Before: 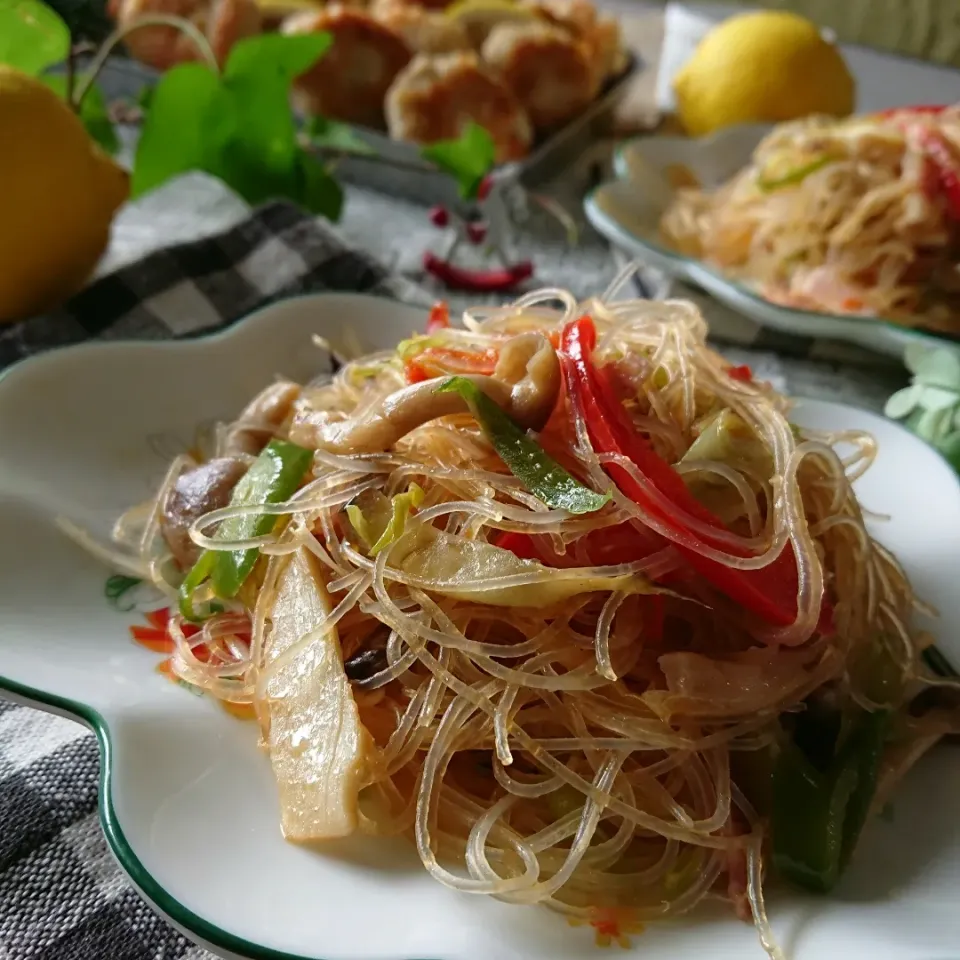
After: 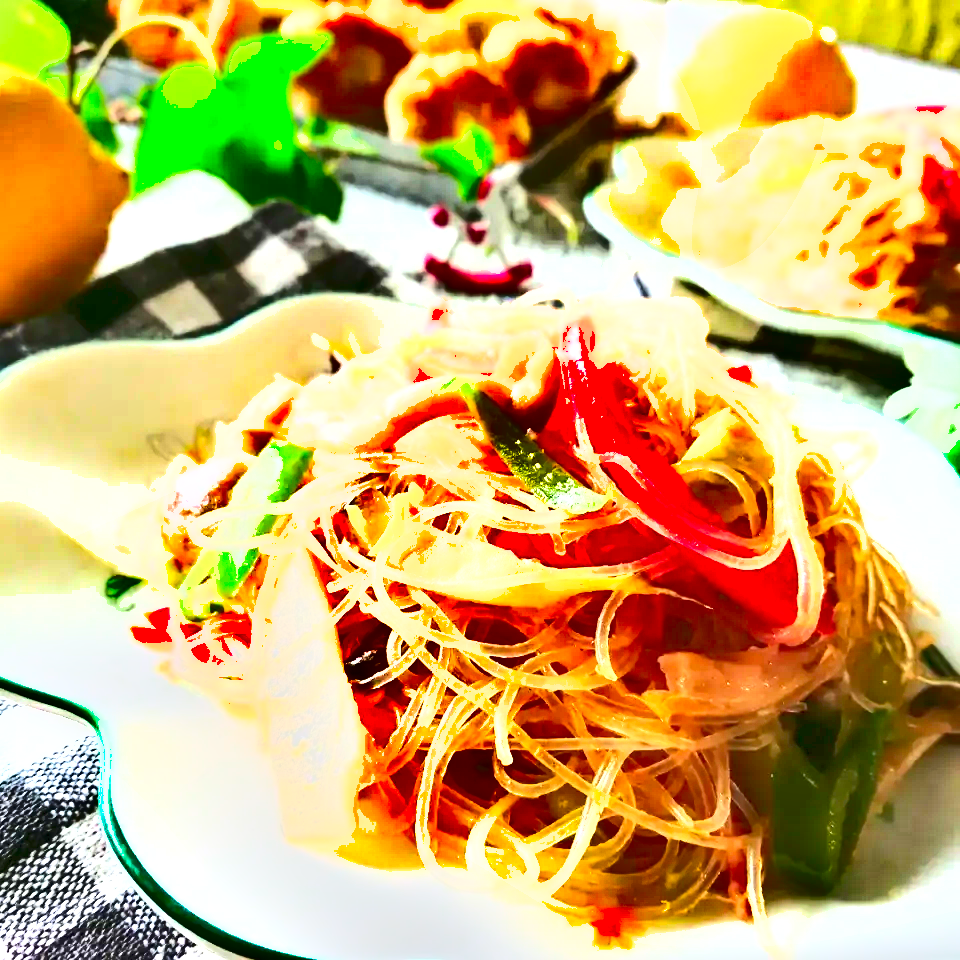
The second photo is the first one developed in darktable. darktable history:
contrast brightness saturation: contrast 0.238, brightness 0.24, saturation 0.386
shadows and highlights: shadows 30.61, highlights -62.84, soften with gaussian
exposure: black level correction 0.001, exposure 2.693 EV, compensate highlight preservation false
